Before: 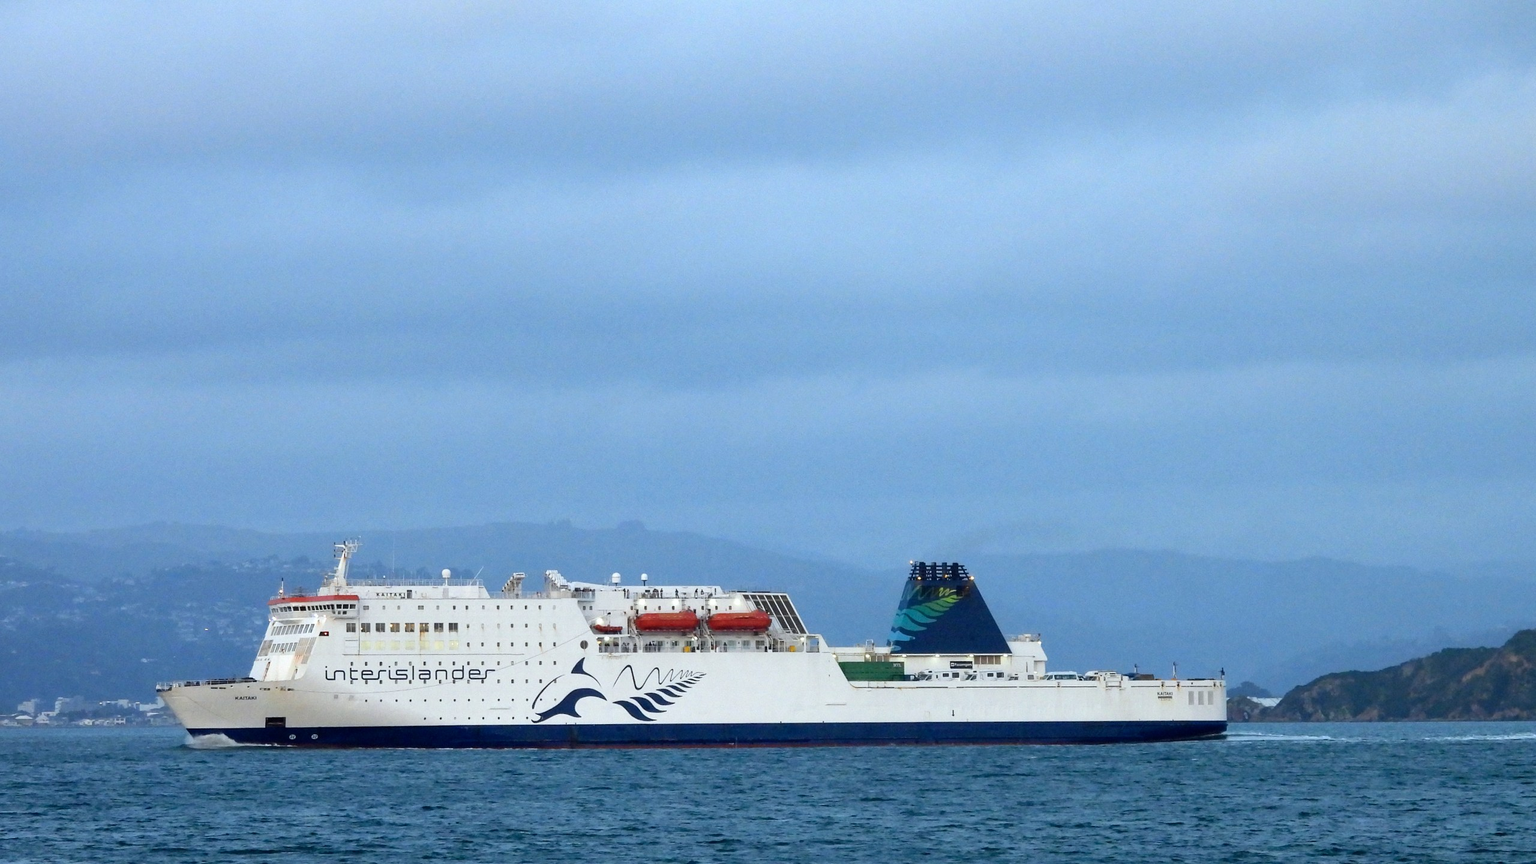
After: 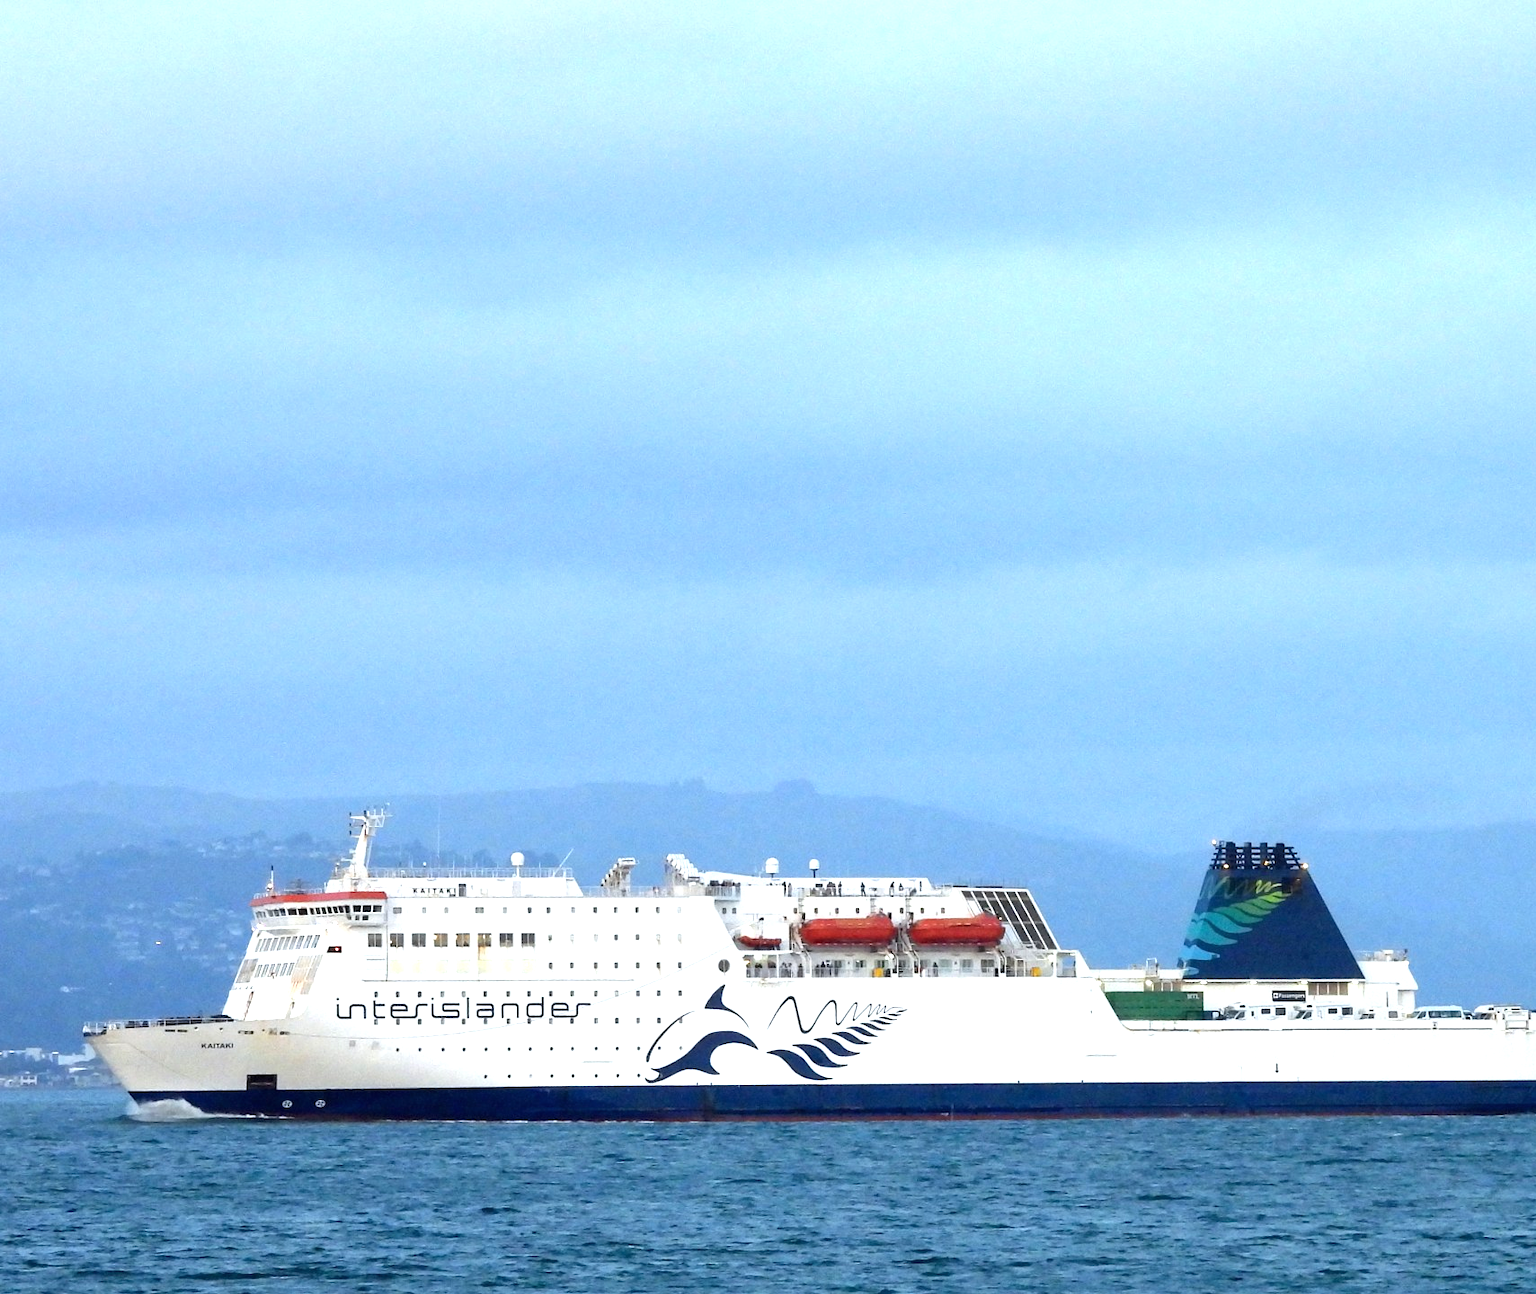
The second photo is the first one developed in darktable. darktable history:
crop and rotate: left 6.578%, right 26.653%
exposure: black level correction 0, exposure 0.703 EV, compensate exposure bias true, compensate highlight preservation false
